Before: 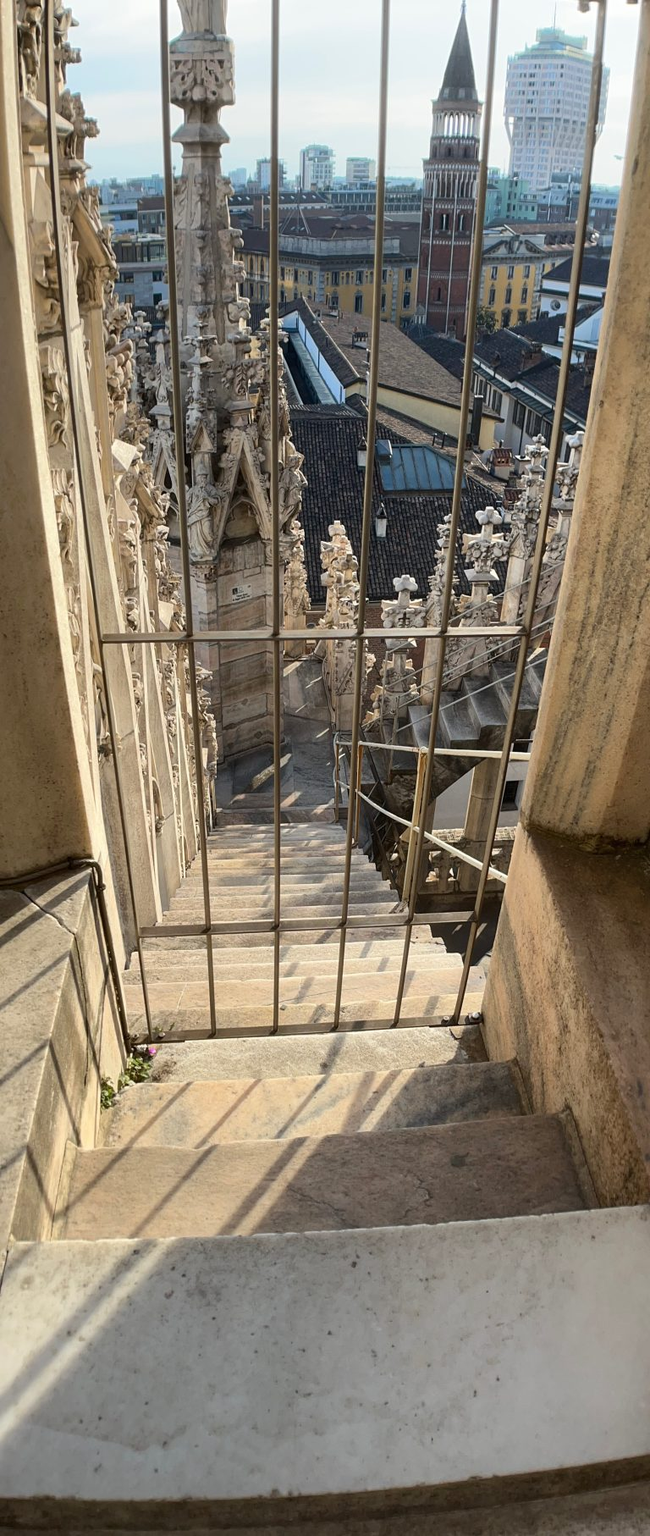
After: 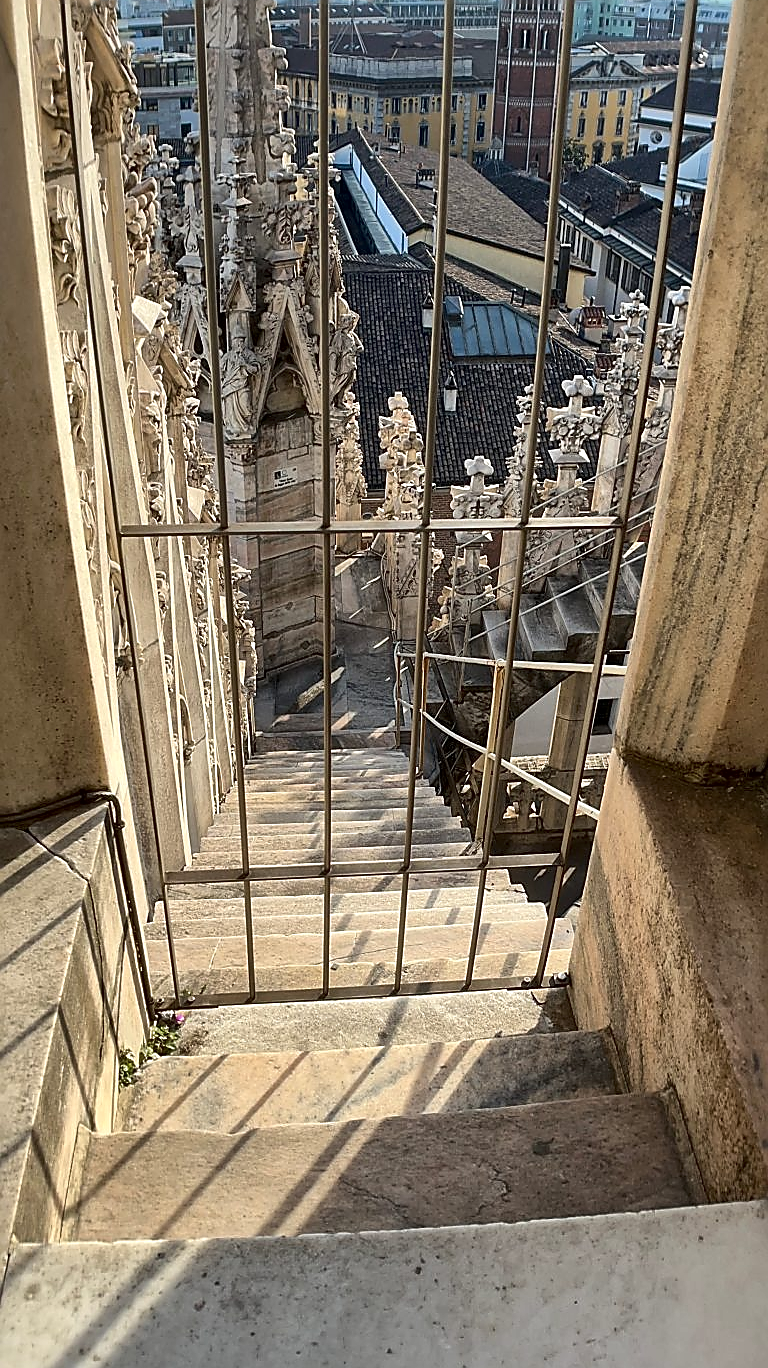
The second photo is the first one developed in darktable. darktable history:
crop and rotate: top 12.324%, bottom 12.246%
sharpen: radius 1.384, amount 1.247, threshold 0.789
shadows and highlights: radius 261.87, soften with gaussian
local contrast: mode bilateral grid, contrast 20, coarseness 21, detail 150%, midtone range 0.2
